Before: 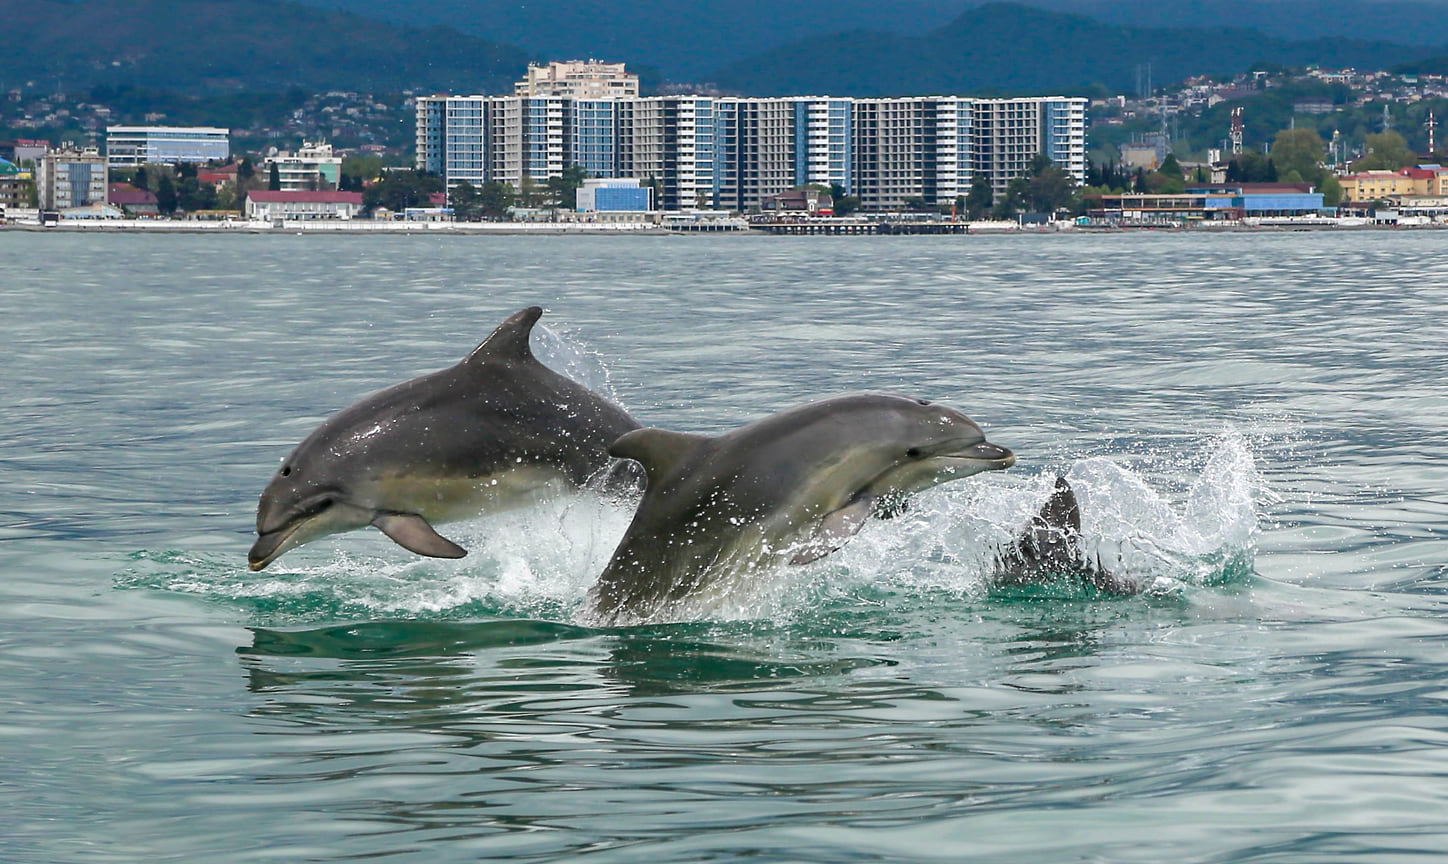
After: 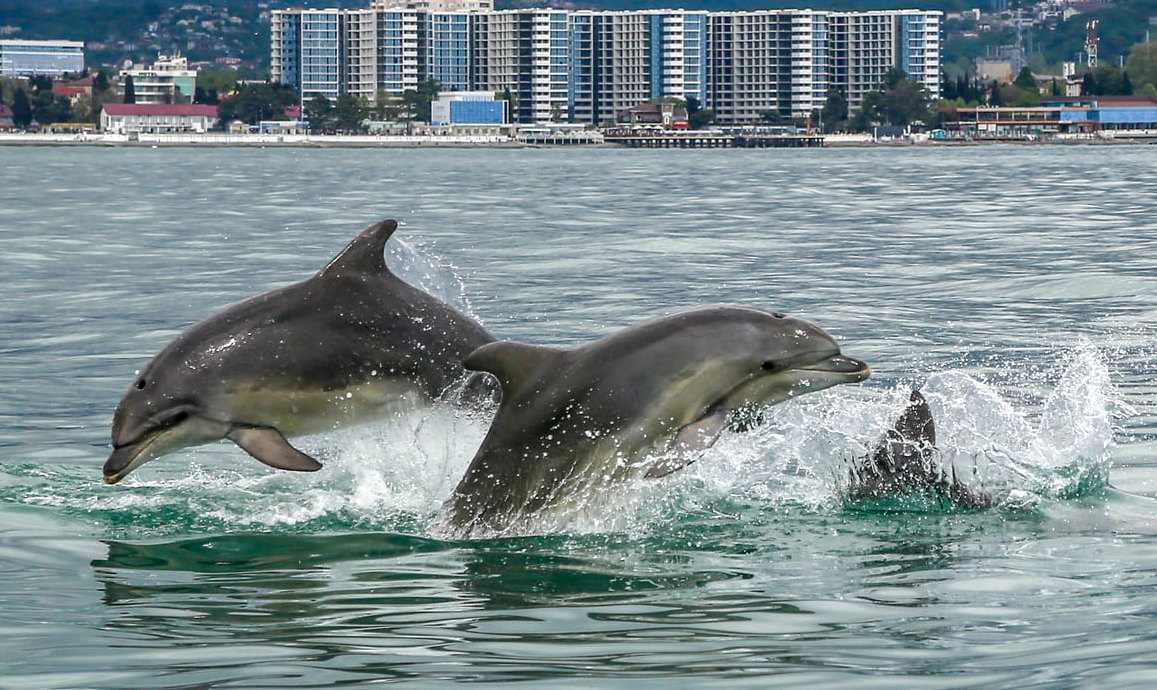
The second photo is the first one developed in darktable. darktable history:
local contrast: on, module defaults
crop and rotate: left 10.071%, top 10.071%, right 10.02%, bottom 10.02%
